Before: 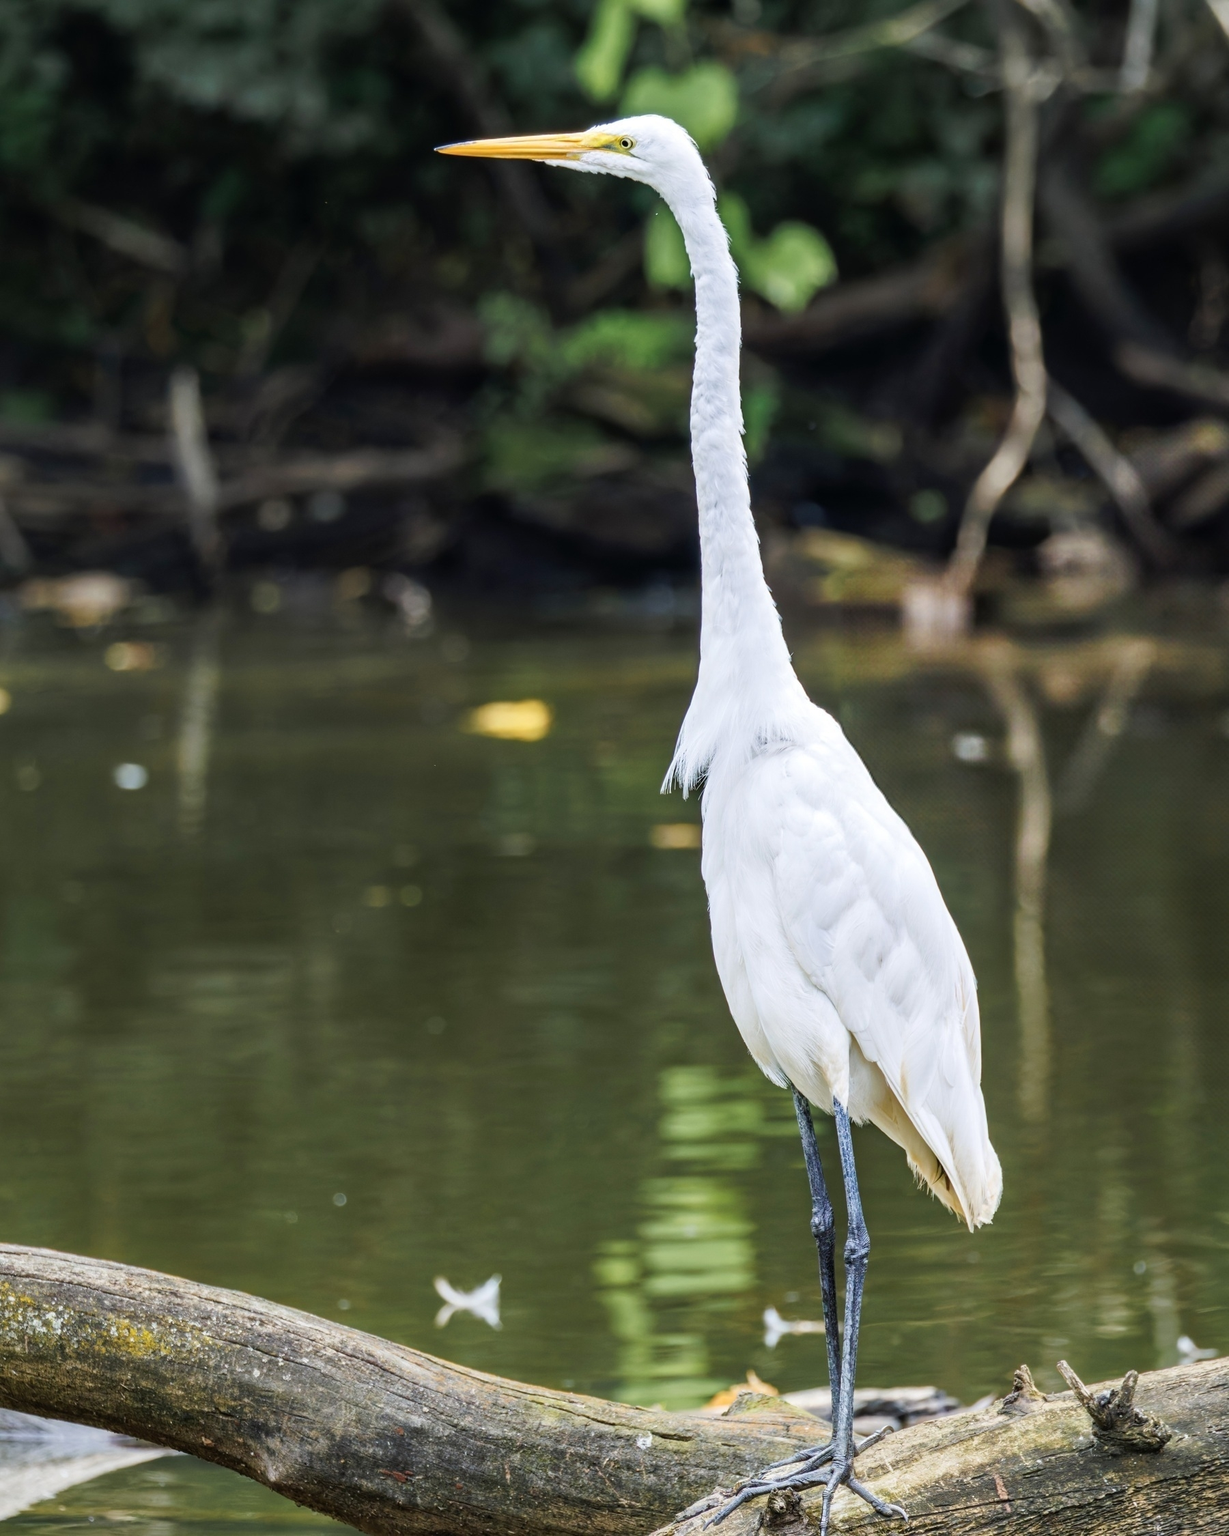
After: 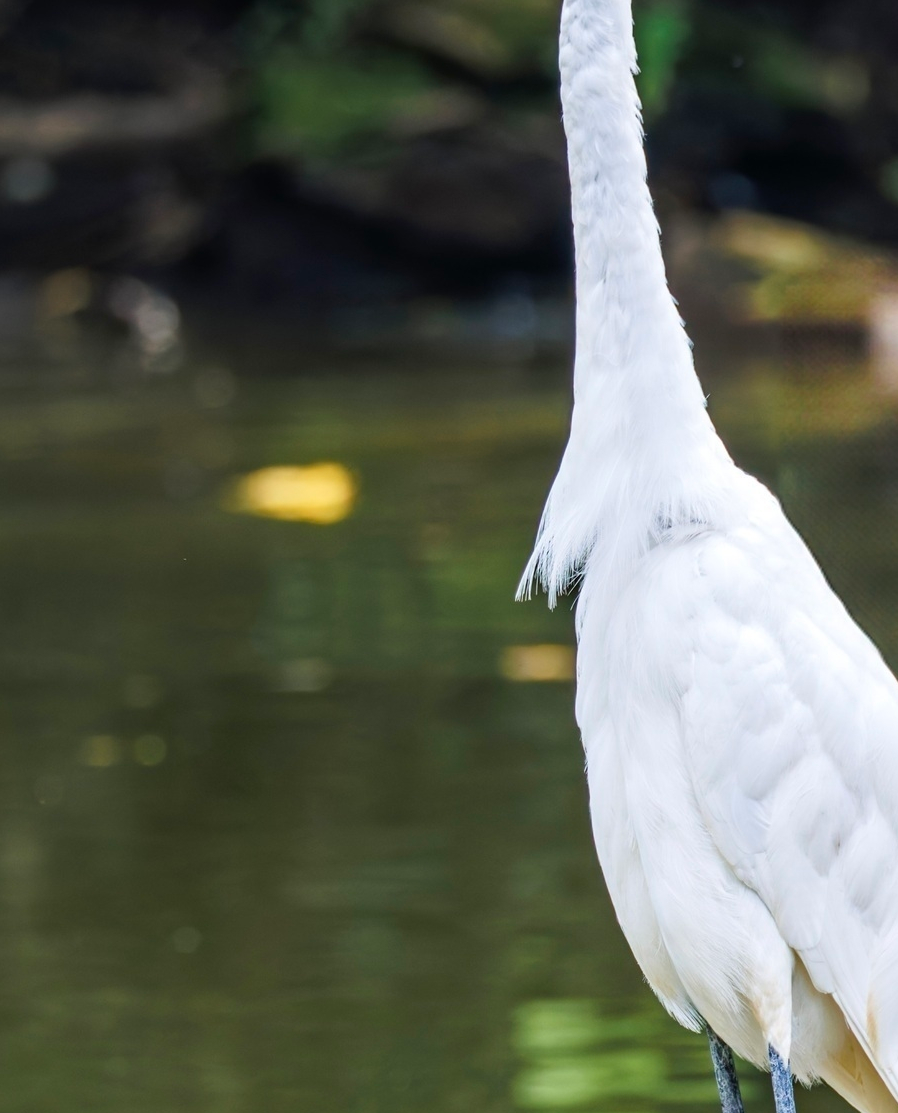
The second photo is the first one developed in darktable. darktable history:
crop: left 25.166%, top 24.982%, right 24.9%, bottom 25.543%
